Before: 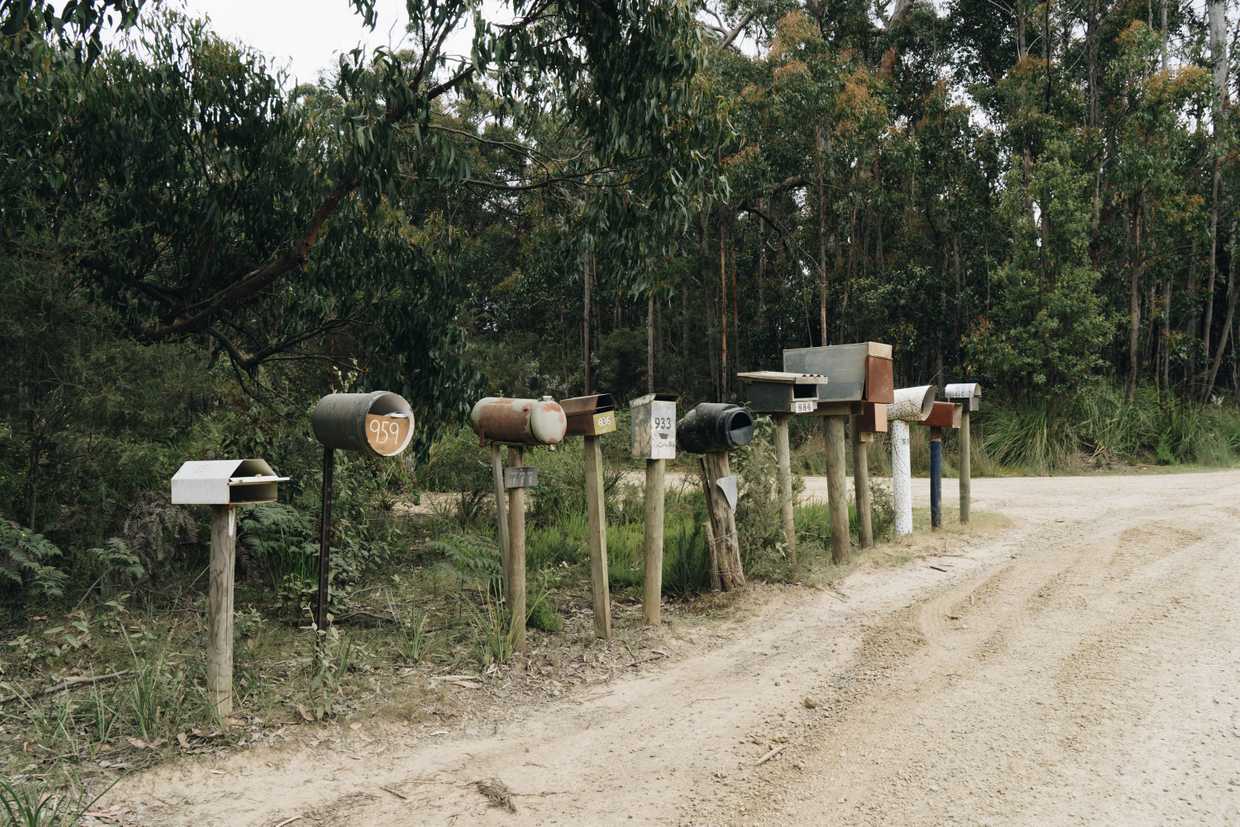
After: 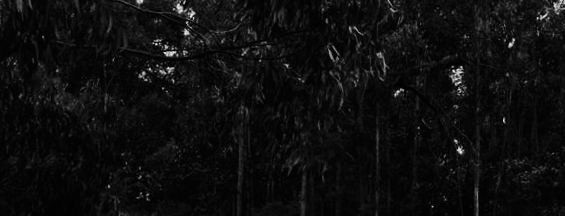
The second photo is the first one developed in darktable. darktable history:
contrast brightness saturation: contrast -0.03, brightness -0.59, saturation -1
crop: left 28.64%, top 16.832%, right 26.637%, bottom 58.055%
color correction: highlights a* -10.77, highlights b* 9.8, saturation 1.72
tone equalizer: on, module defaults
rotate and perspective: rotation 1.72°, automatic cropping off
monochrome: on, module defaults
tone curve: curves: ch0 [(0, 0.005) (0.103, 0.097) (0.18, 0.207) (0.384, 0.465) (0.491, 0.585) (0.629, 0.726) (0.84, 0.866) (1, 0.947)]; ch1 [(0, 0) (0.172, 0.123) (0.324, 0.253) (0.396, 0.388) (0.478, 0.461) (0.499, 0.497) (0.532, 0.515) (0.57, 0.584) (0.635, 0.675) (0.805, 0.892) (1, 1)]; ch2 [(0, 0) (0.411, 0.424) (0.496, 0.501) (0.515, 0.507) (0.553, 0.562) (0.604, 0.642) (0.708, 0.768) (0.839, 0.916) (1, 1)], color space Lab, independent channels, preserve colors none
